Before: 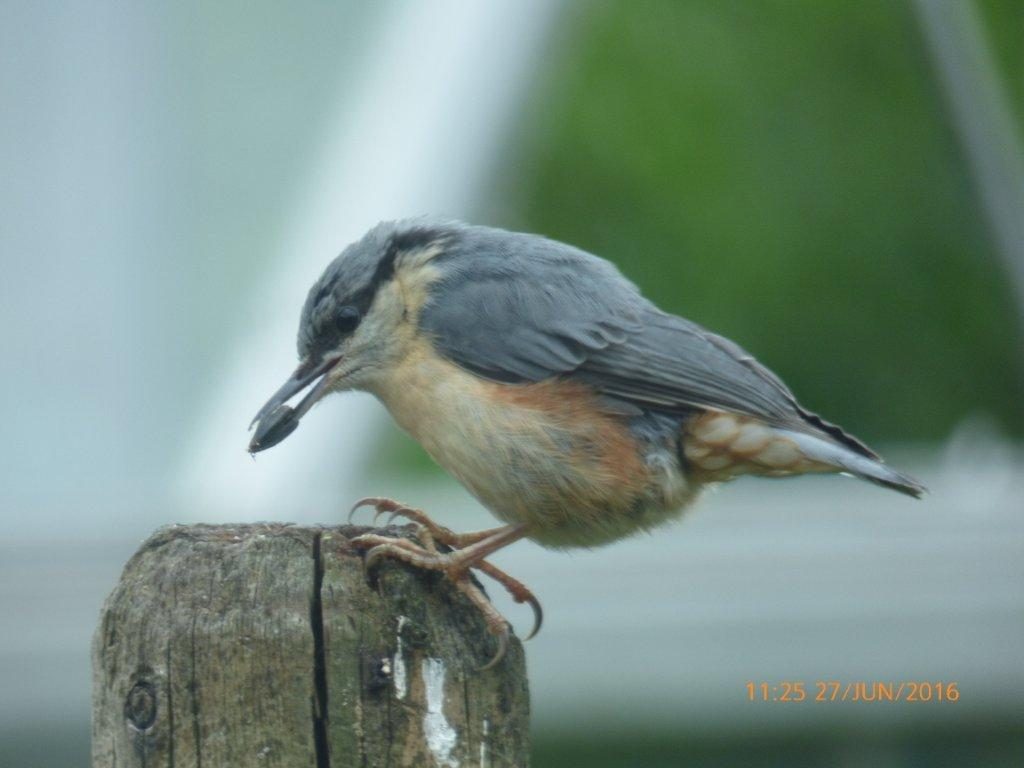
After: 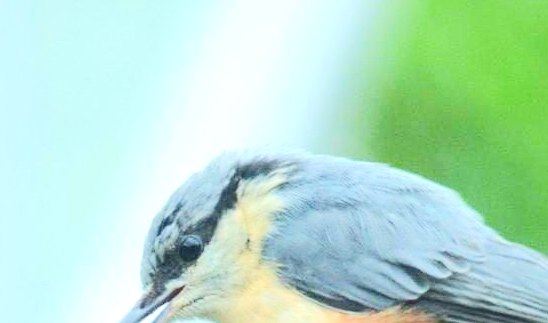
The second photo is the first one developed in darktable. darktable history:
tone equalizer: -8 EV 1.99 EV, -7 EV 1.97 EV, -6 EV 1.97 EV, -5 EV 1.99 EV, -4 EV 1.97 EV, -3 EV 1.47 EV, -2 EV 0.997 EV, -1 EV 0.512 EV, edges refinement/feathering 500, mask exposure compensation -1.57 EV, preserve details no
crop: left 15.333%, top 9.3%, right 31.083%, bottom 48.577%
contrast brightness saturation: contrast 0.209, brightness -0.101, saturation 0.213
sharpen: on, module defaults
